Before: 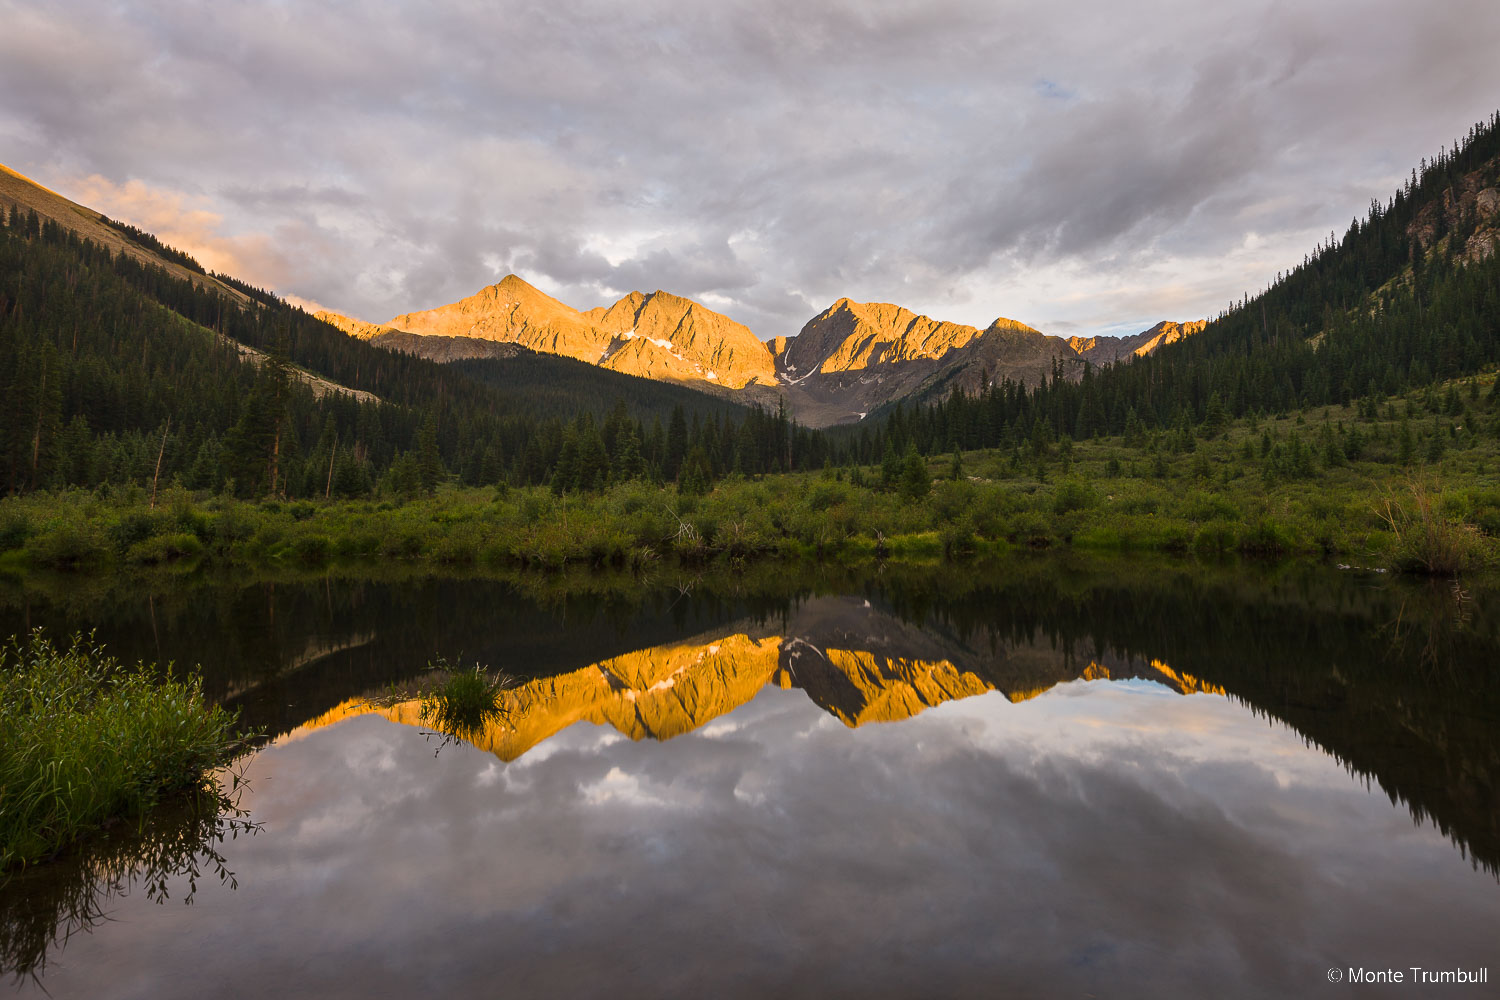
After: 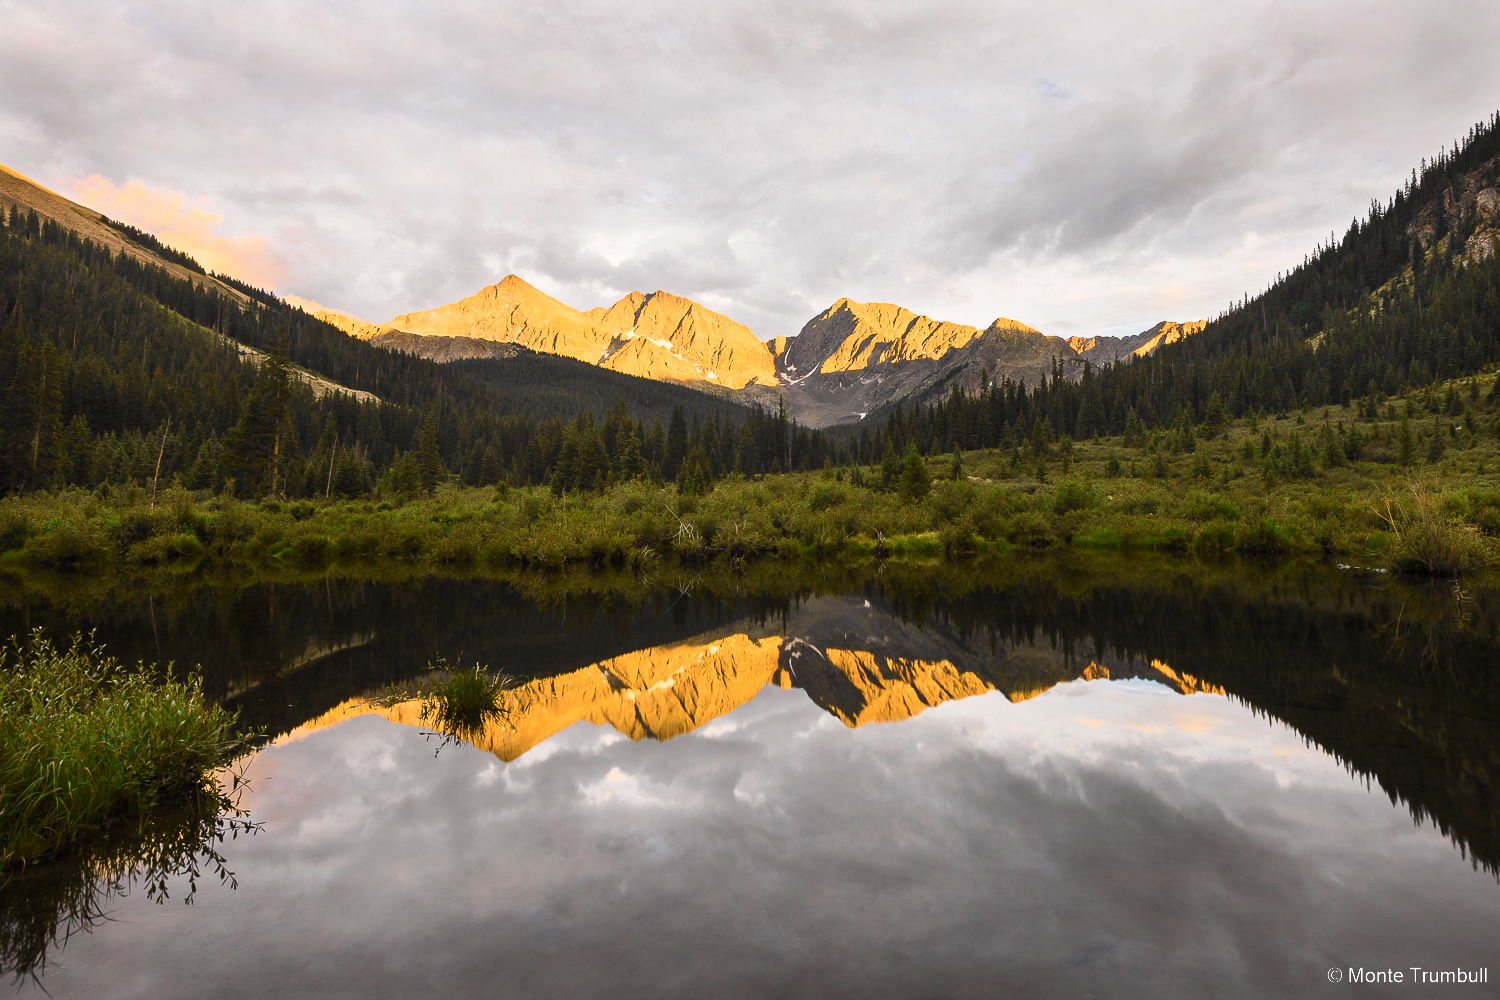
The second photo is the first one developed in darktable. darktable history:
tone curve: curves: ch0 [(0, 0) (0.055, 0.057) (0.258, 0.307) (0.434, 0.543) (0.517, 0.657) (0.745, 0.874) (1, 1)]; ch1 [(0, 0) (0.346, 0.307) (0.418, 0.383) (0.46, 0.439) (0.482, 0.493) (0.502, 0.503) (0.517, 0.514) (0.55, 0.561) (0.588, 0.603) (0.646, 0.688) (1, 1)]; ch2 [(0, 0) (0.346, 0.34) (0.431, 0.45) (0.485, 0.499) (0.5, 0.503) (0.527, 0.525) (0.545, 0.562) (0.679, 0.706) (1, 1)], color space Lab, independent channels, preserve colors none
contrast brightness saturation: contrast 0.01, saturation -0.05
